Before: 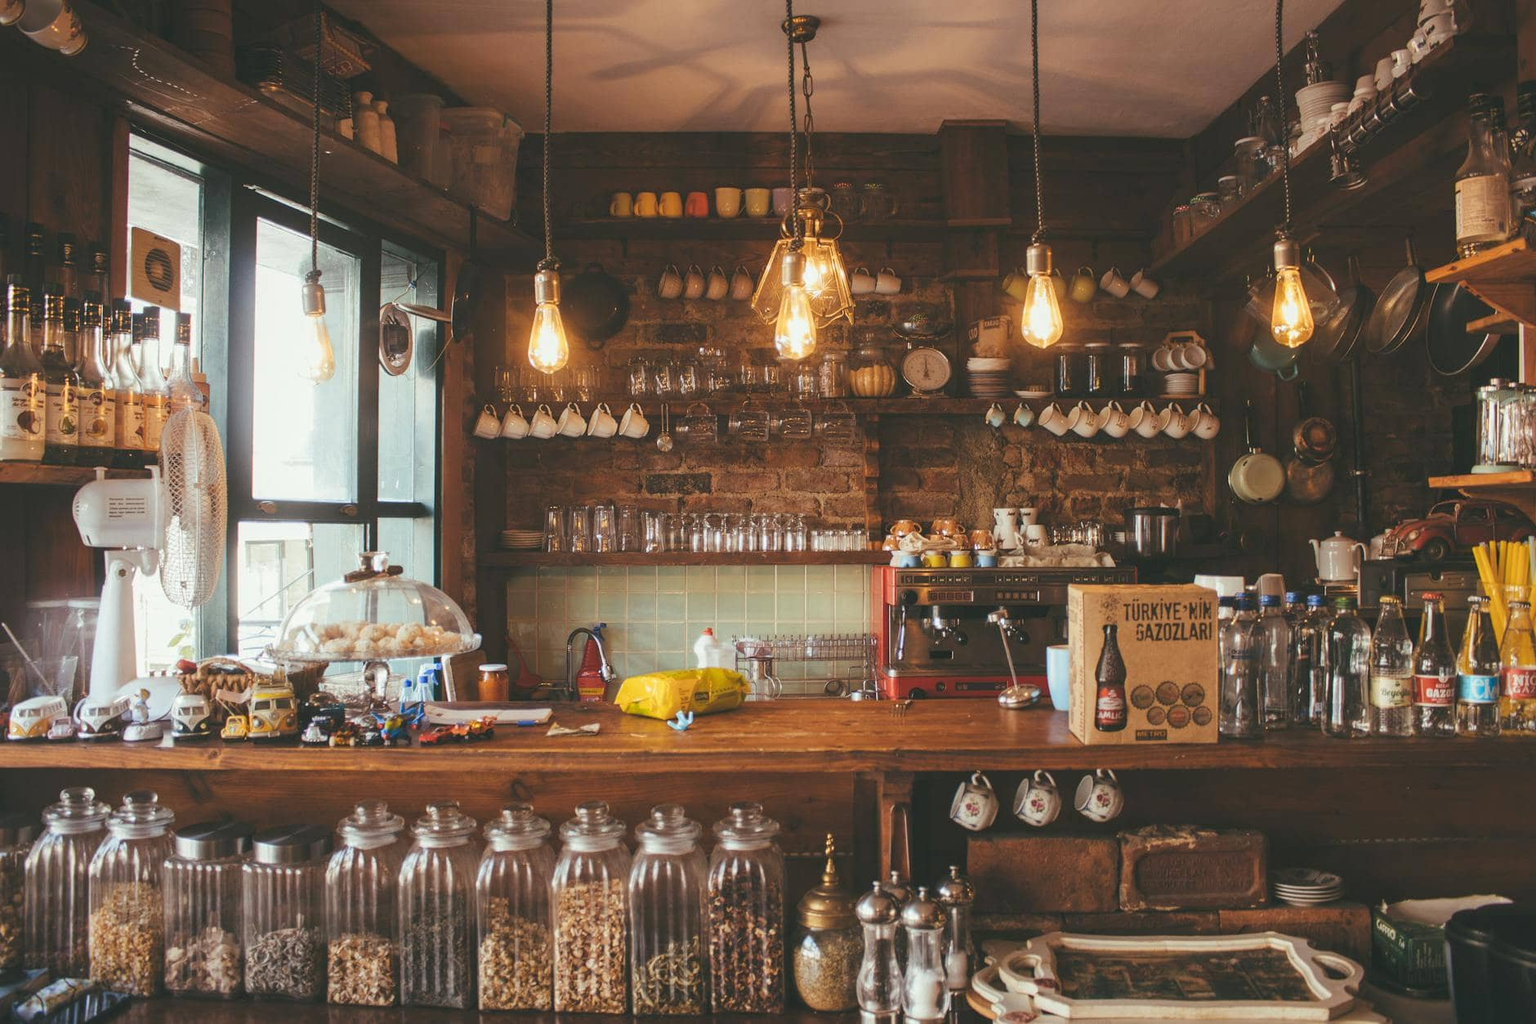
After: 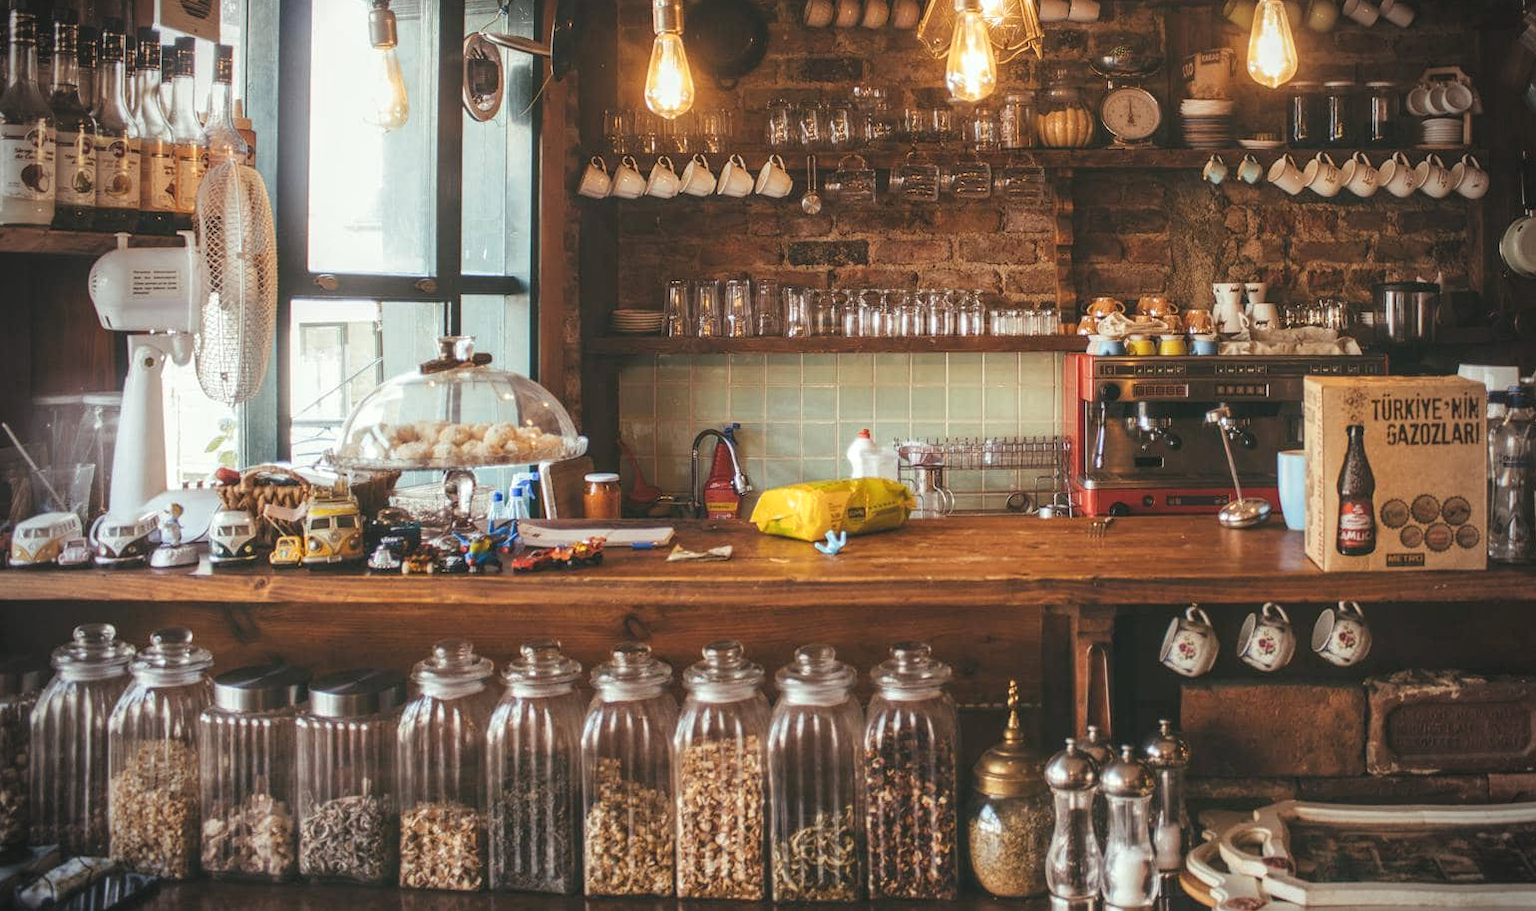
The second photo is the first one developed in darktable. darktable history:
local contrast: on, module defaults
crop: top 26.998%, right 18.029%
vignetting: fall-off radius 31.51%
